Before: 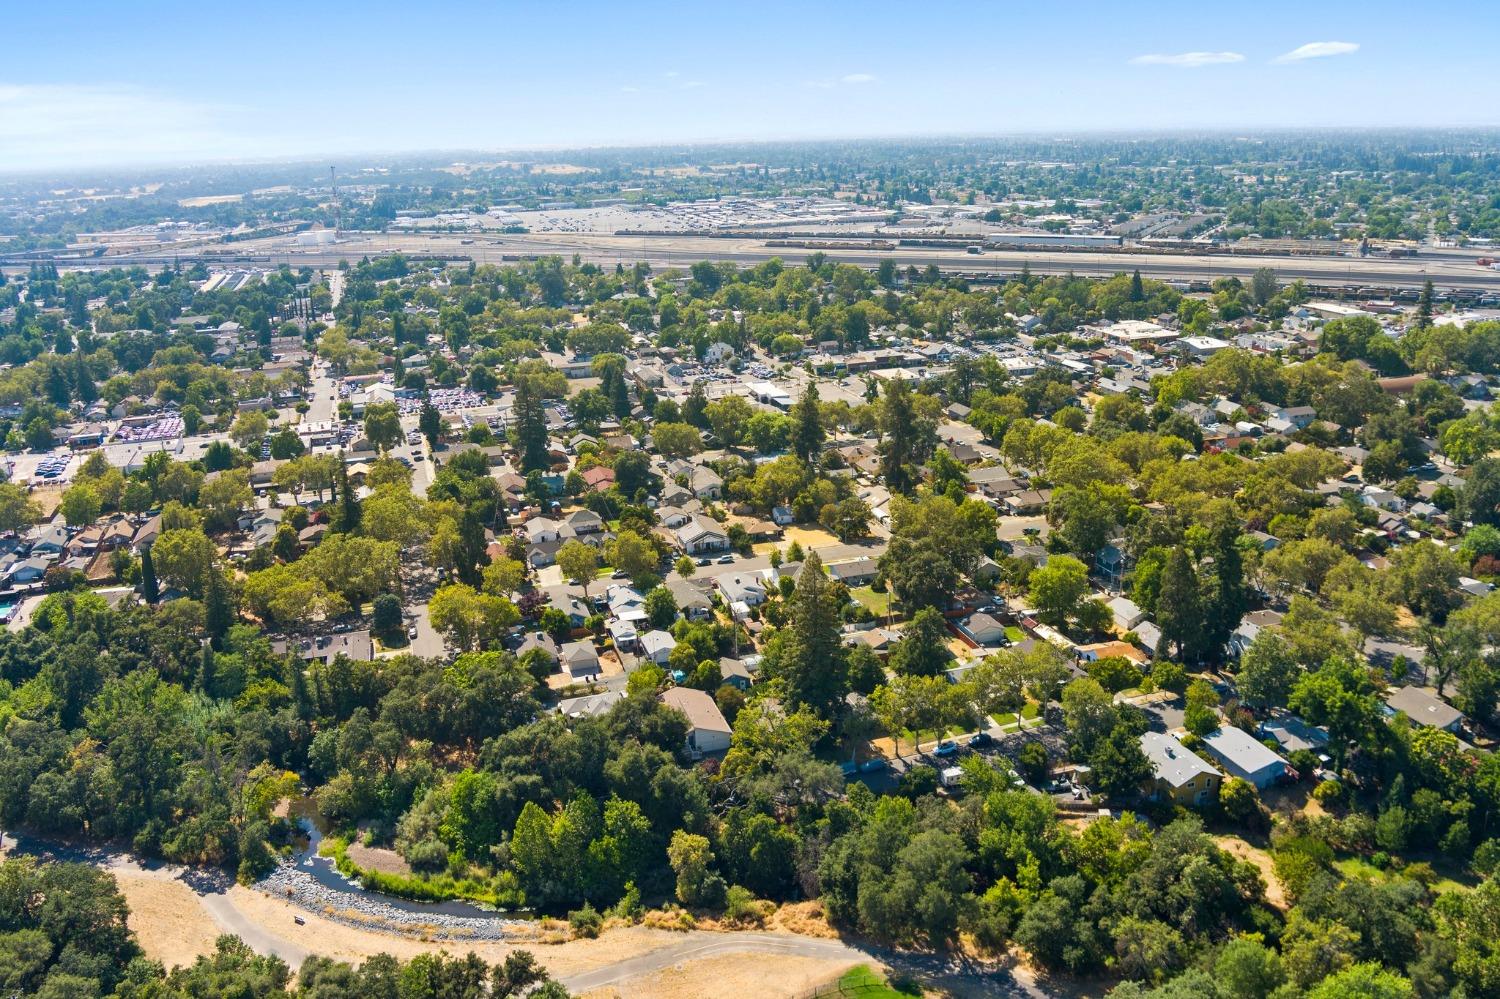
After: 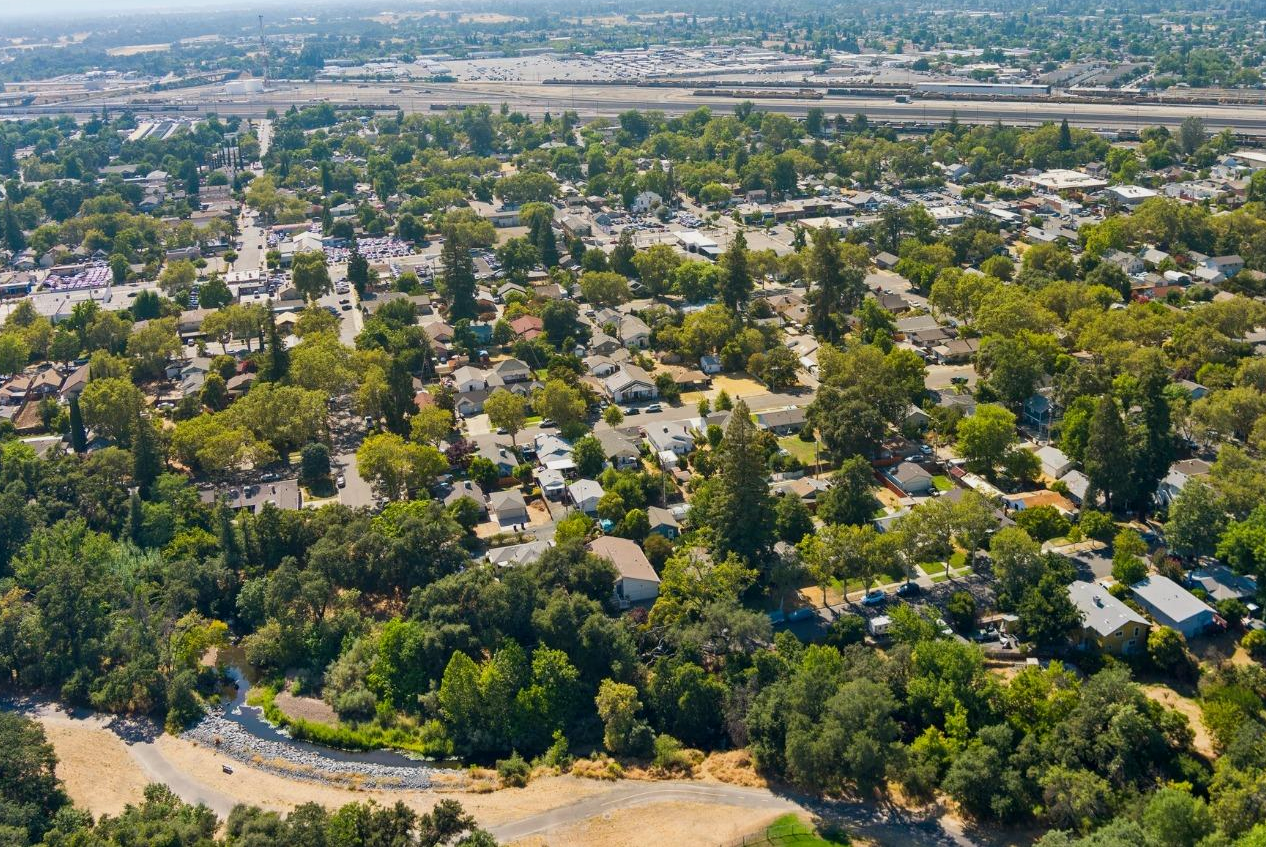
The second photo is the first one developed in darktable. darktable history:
exposure: black level correction 0.001, exposure 0.499 EV, compensate exposure bias true, compensate highlight preservation false
crop and rotate: left 4.82%, top 15.122%, right 10.715%
